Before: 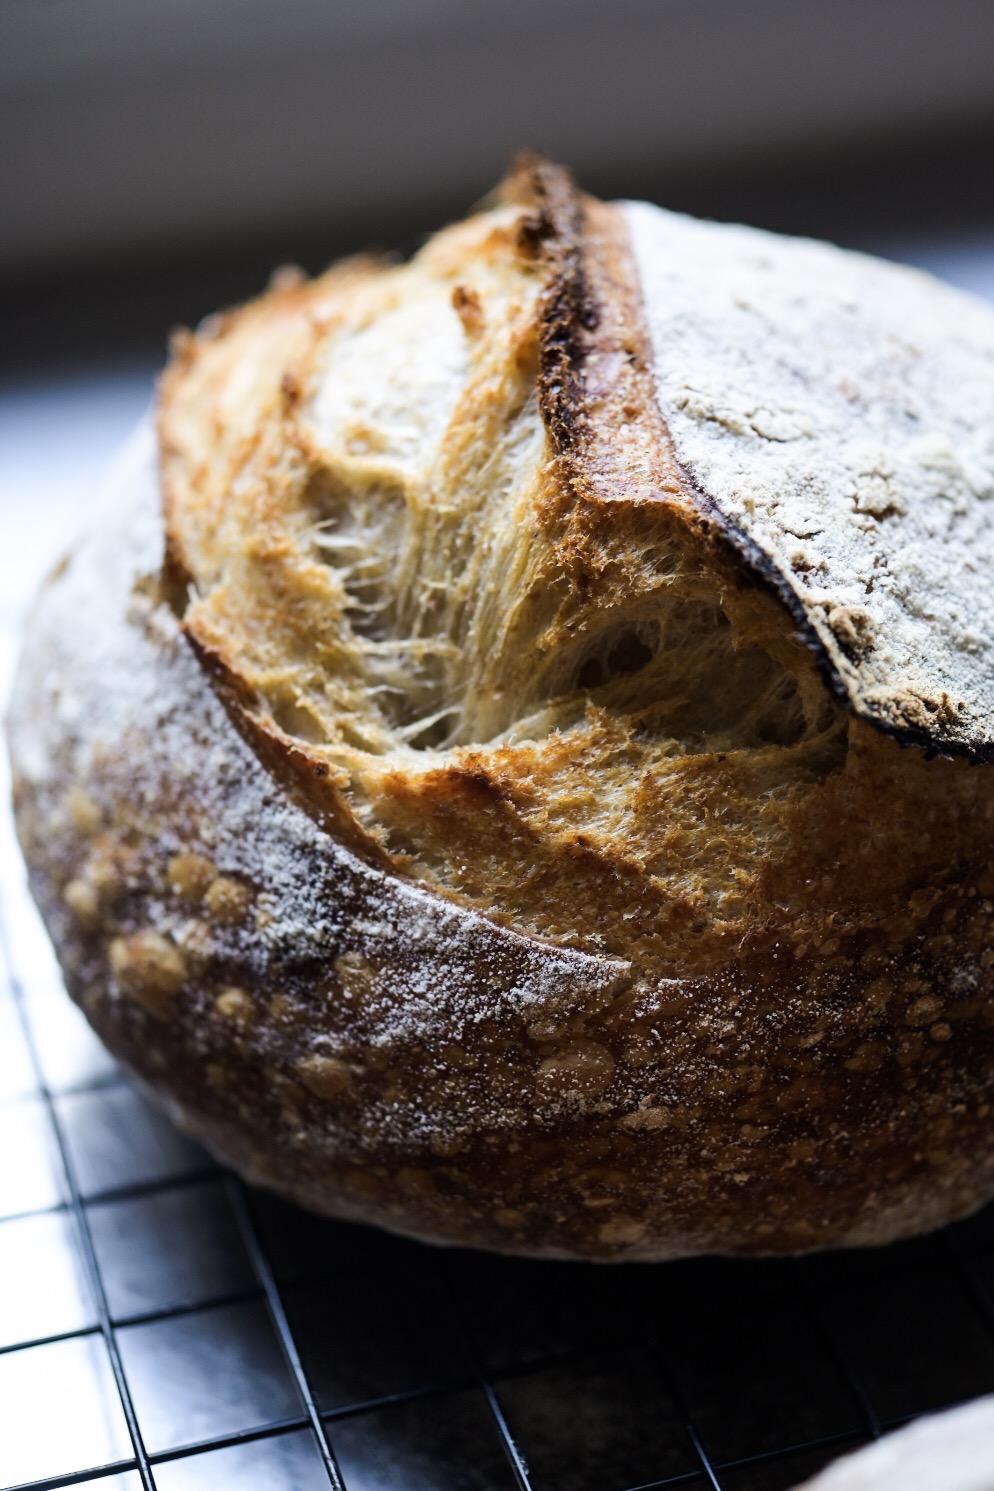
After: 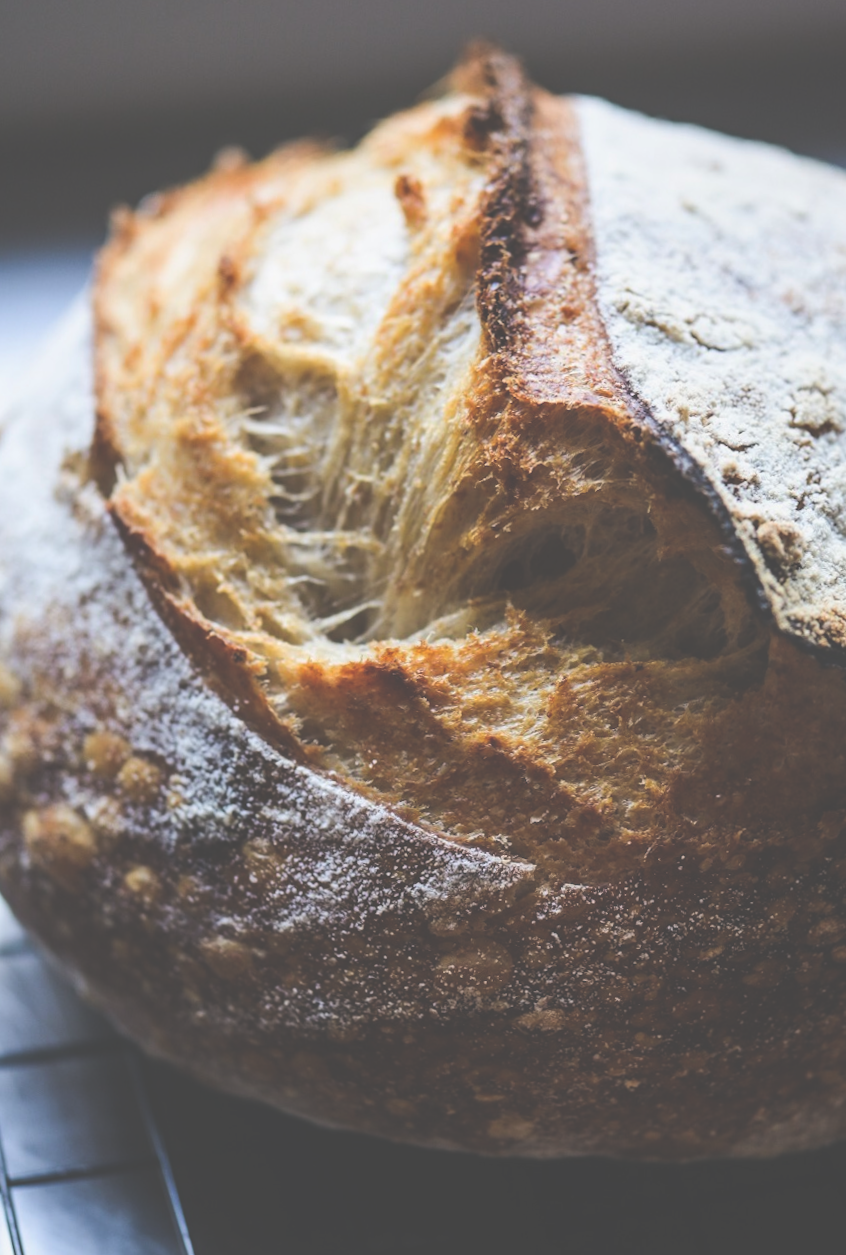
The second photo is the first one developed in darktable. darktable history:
exposure: black level correction -0.062, exposure -0.05 EV, compensate highlight preservation false
rotate and perspective: lens shift (vertical) 0.048, lens shift (horizontal) -0.024, automatic cropping off
local contrast: detail 110%
crop and rotate: angle -3.27°, left 5.211%, top 5.211%, right 4.607%, bottom 4.607%
